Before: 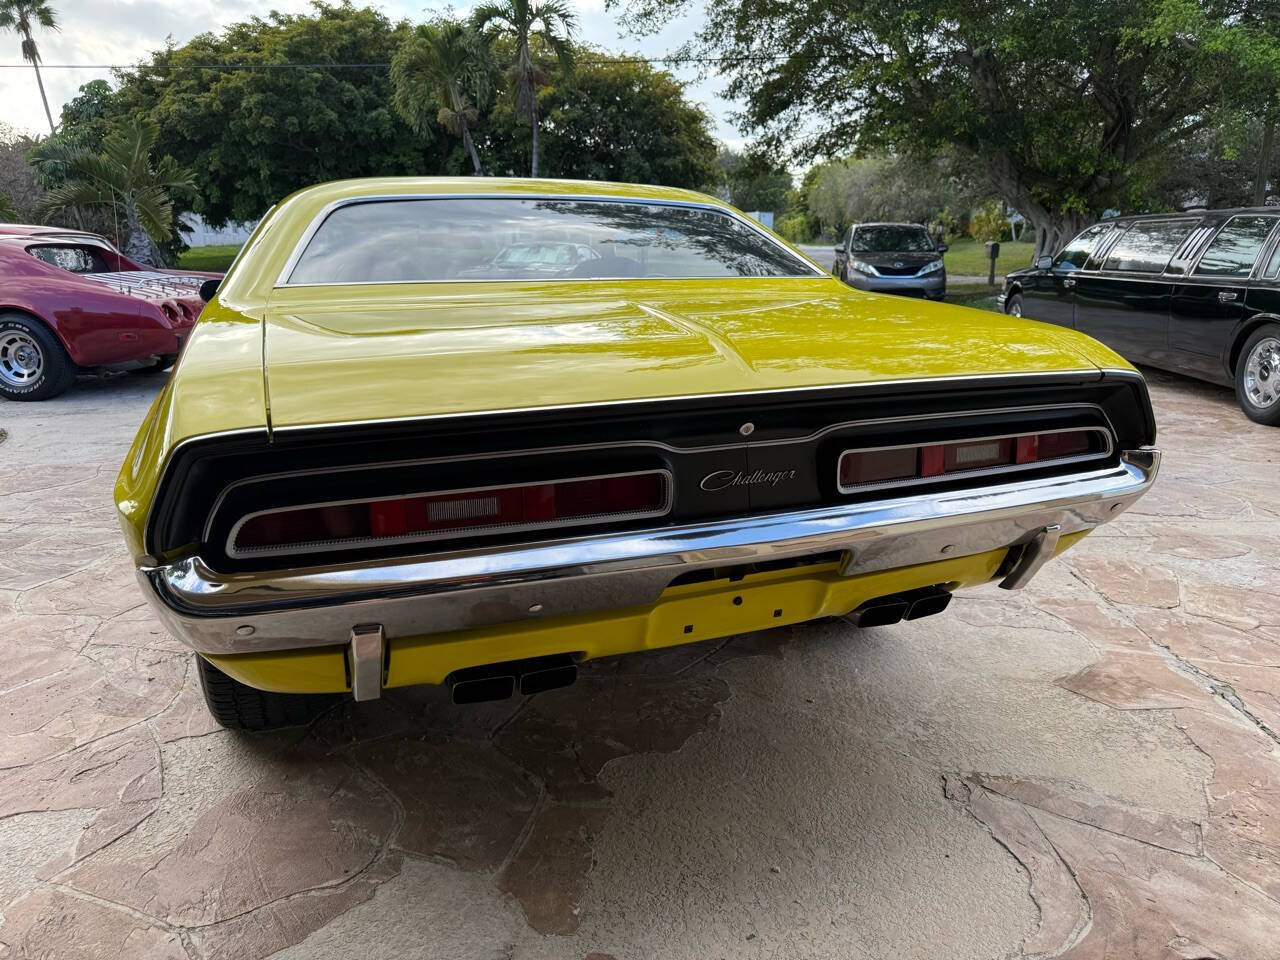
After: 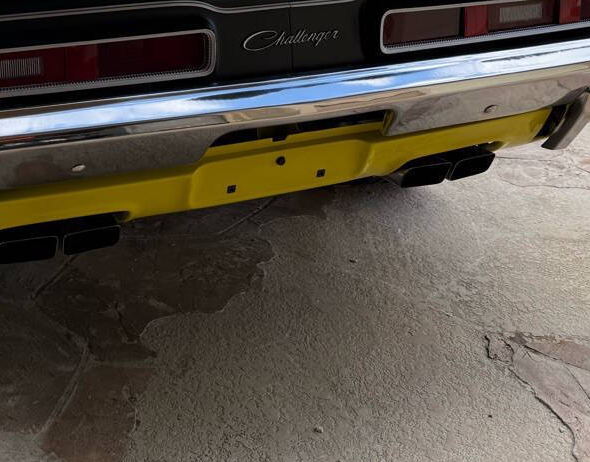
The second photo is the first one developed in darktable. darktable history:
crop: left 35.741%, top 45.891%, right 18.161%, bottom 5.967%
